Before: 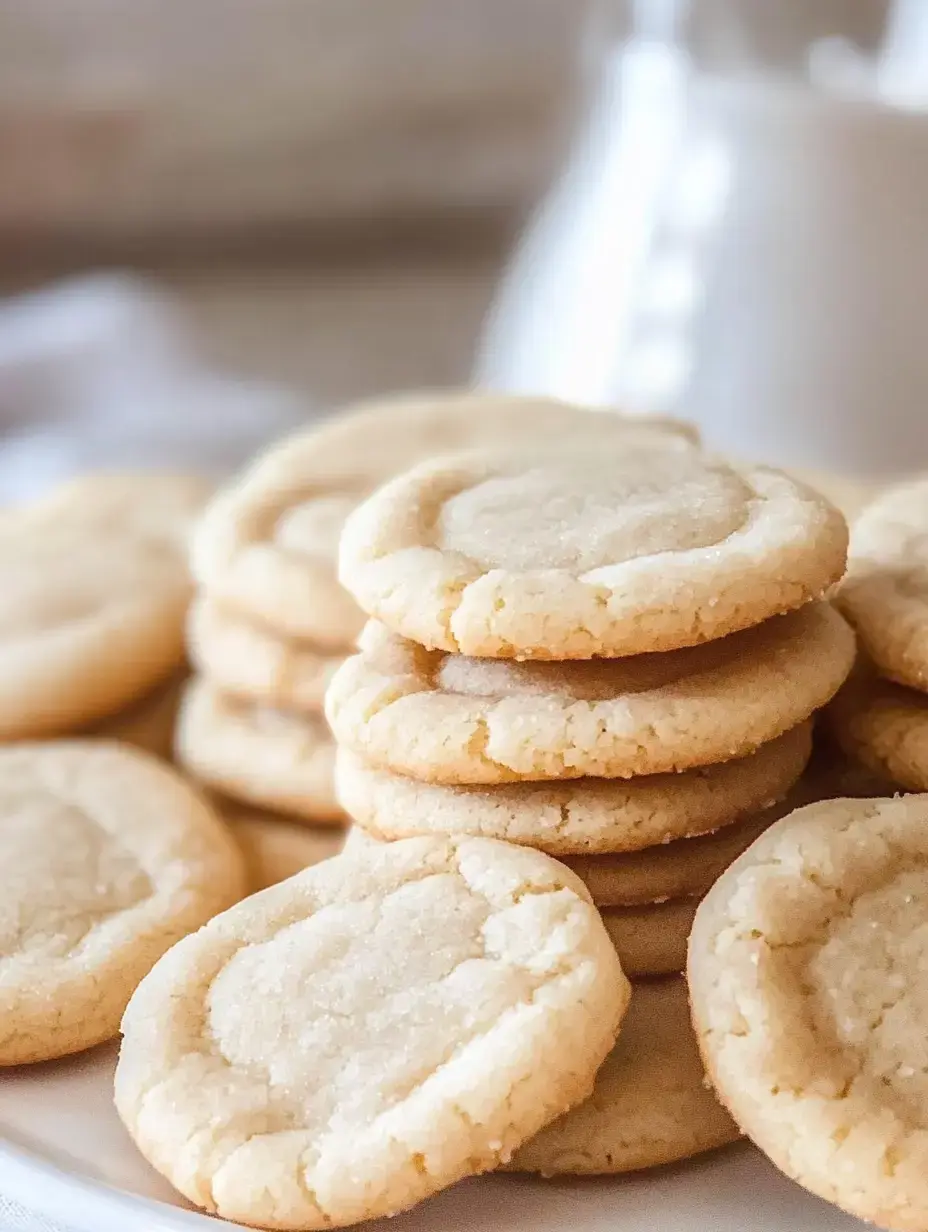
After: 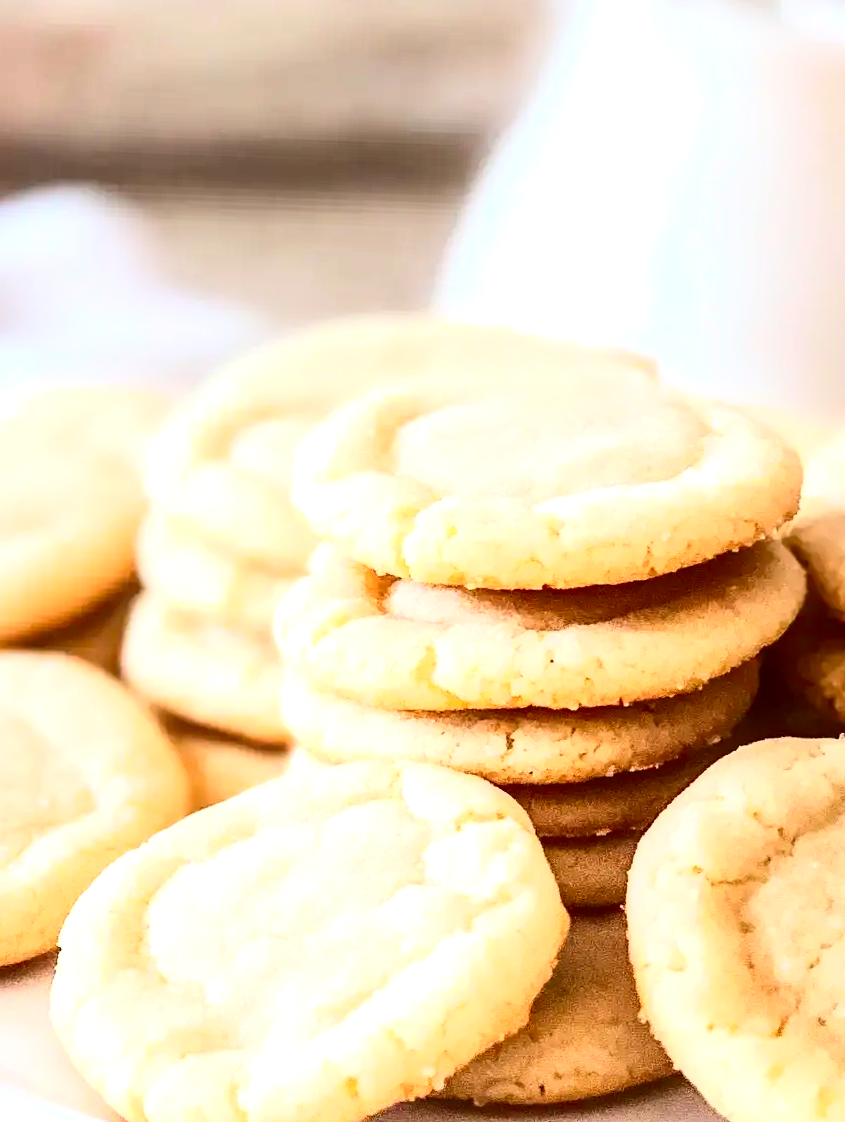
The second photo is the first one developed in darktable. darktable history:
crop and rotate: angle -2.01°, left 3.139%, top 4%, right 1.601%, bottom 0.686%
contrast brightness saturation: contrast 0.401, brightness 0.041, saturation 0.263
exposure: exposure 0.702 EV, compensate exposure bias true, compensate highlight preservation false
